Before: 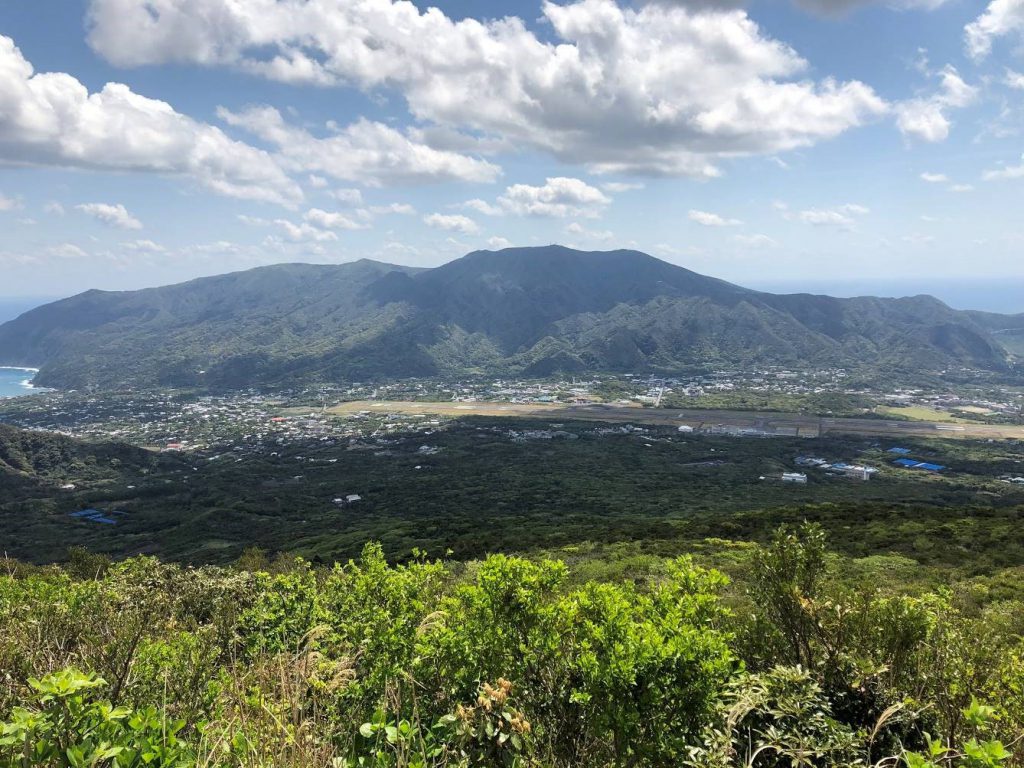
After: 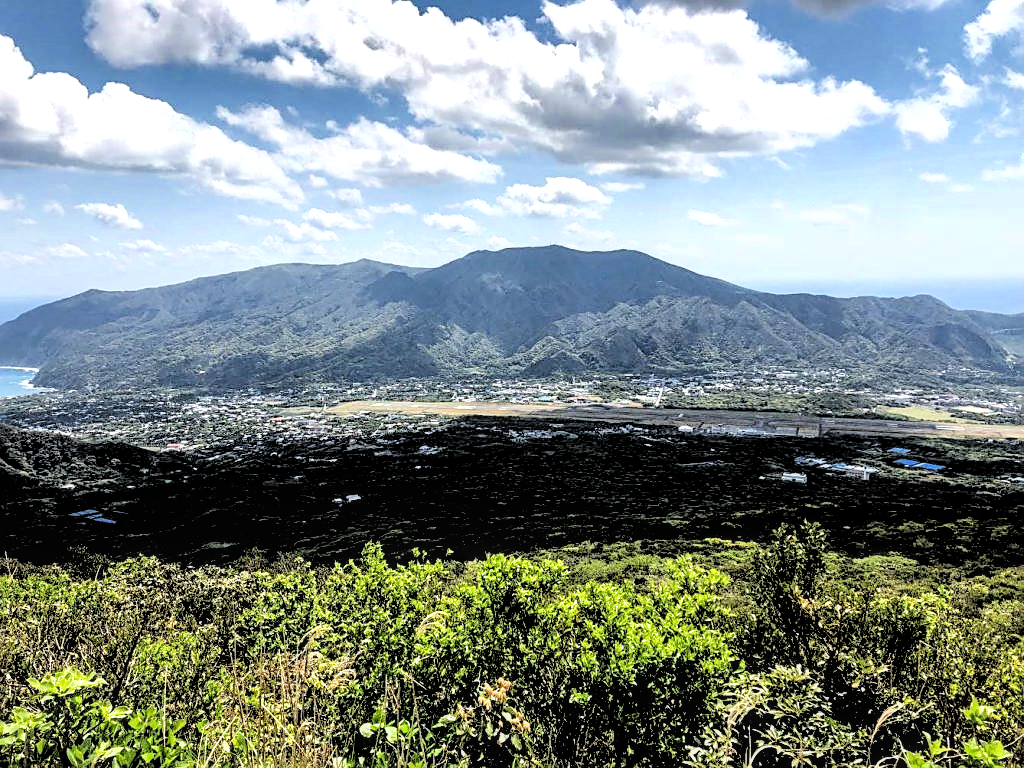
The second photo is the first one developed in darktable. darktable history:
shadows and highlights: soften with gaussian
sharpen: on, module defaults
local contrast: detail 130%
filmic rgb: middle gray luminance 13.55%, black relative exposure -1.97 EV, white relative exposure 3.1 EV, threshold 6 EV, target black luminance 0%, hardness 1.79, latitude 59.23%, contrast 1.728, highlights saturation mix 5%, shadows ↔ highlights balance -37.52%, add noise in highlights 0, color science v3 (2019), use custom middle-gray values true, iterations of high-quality reconstruction 0, contrast in highlights soft, enable highlight reconstruction true
